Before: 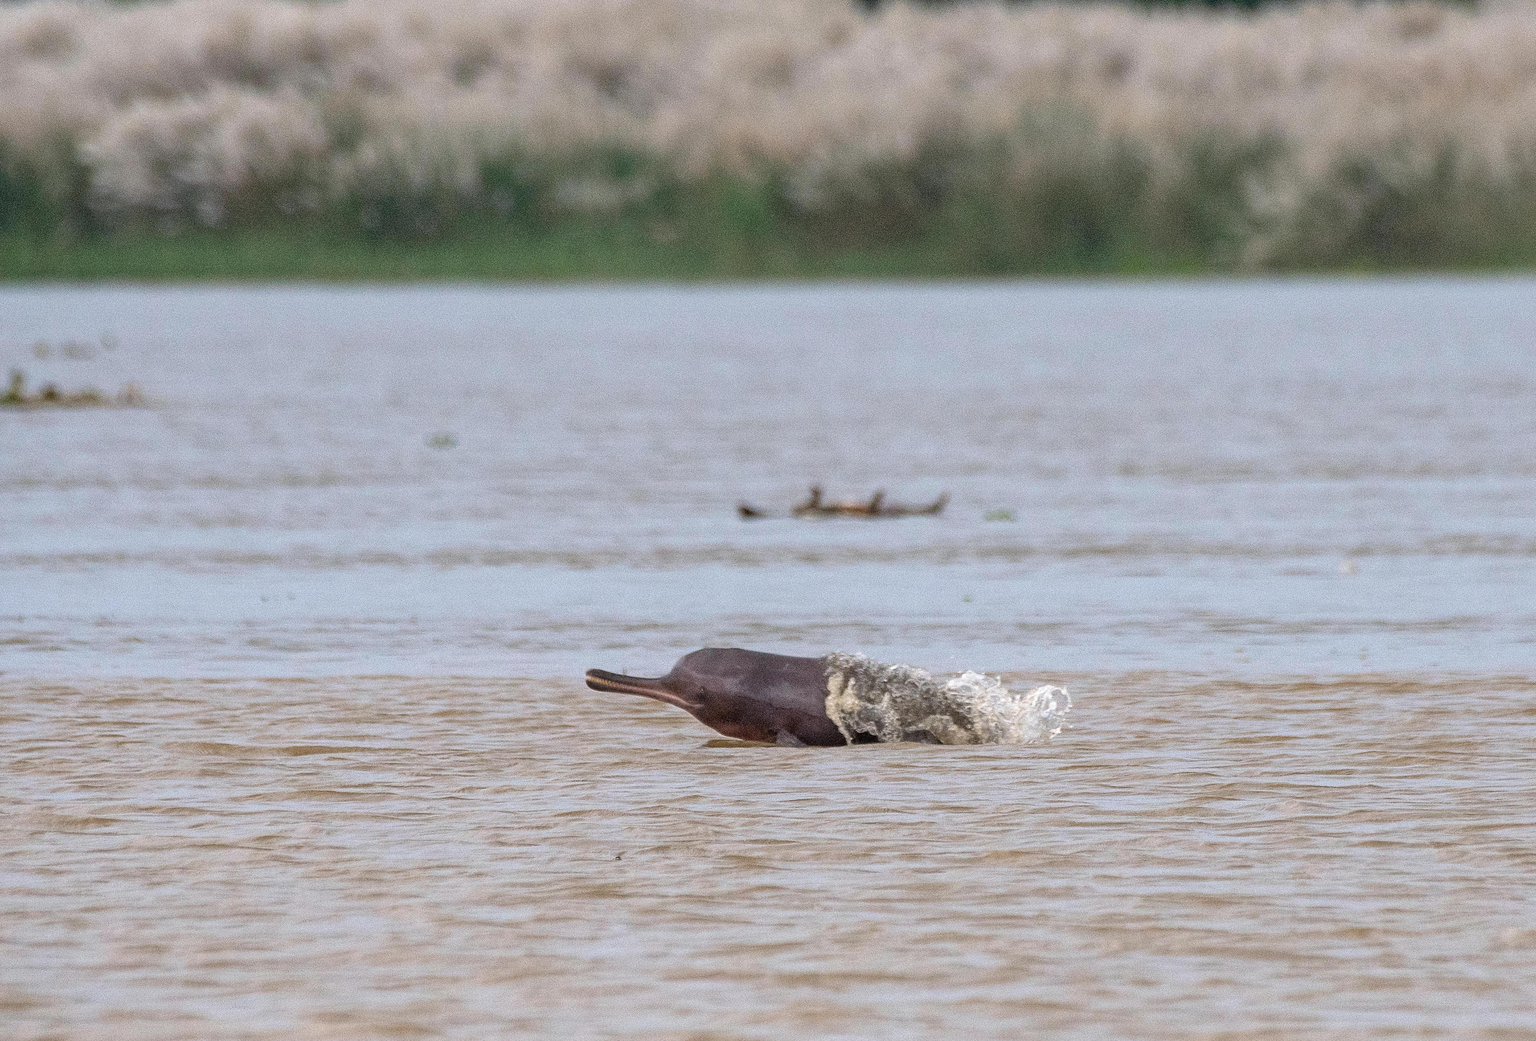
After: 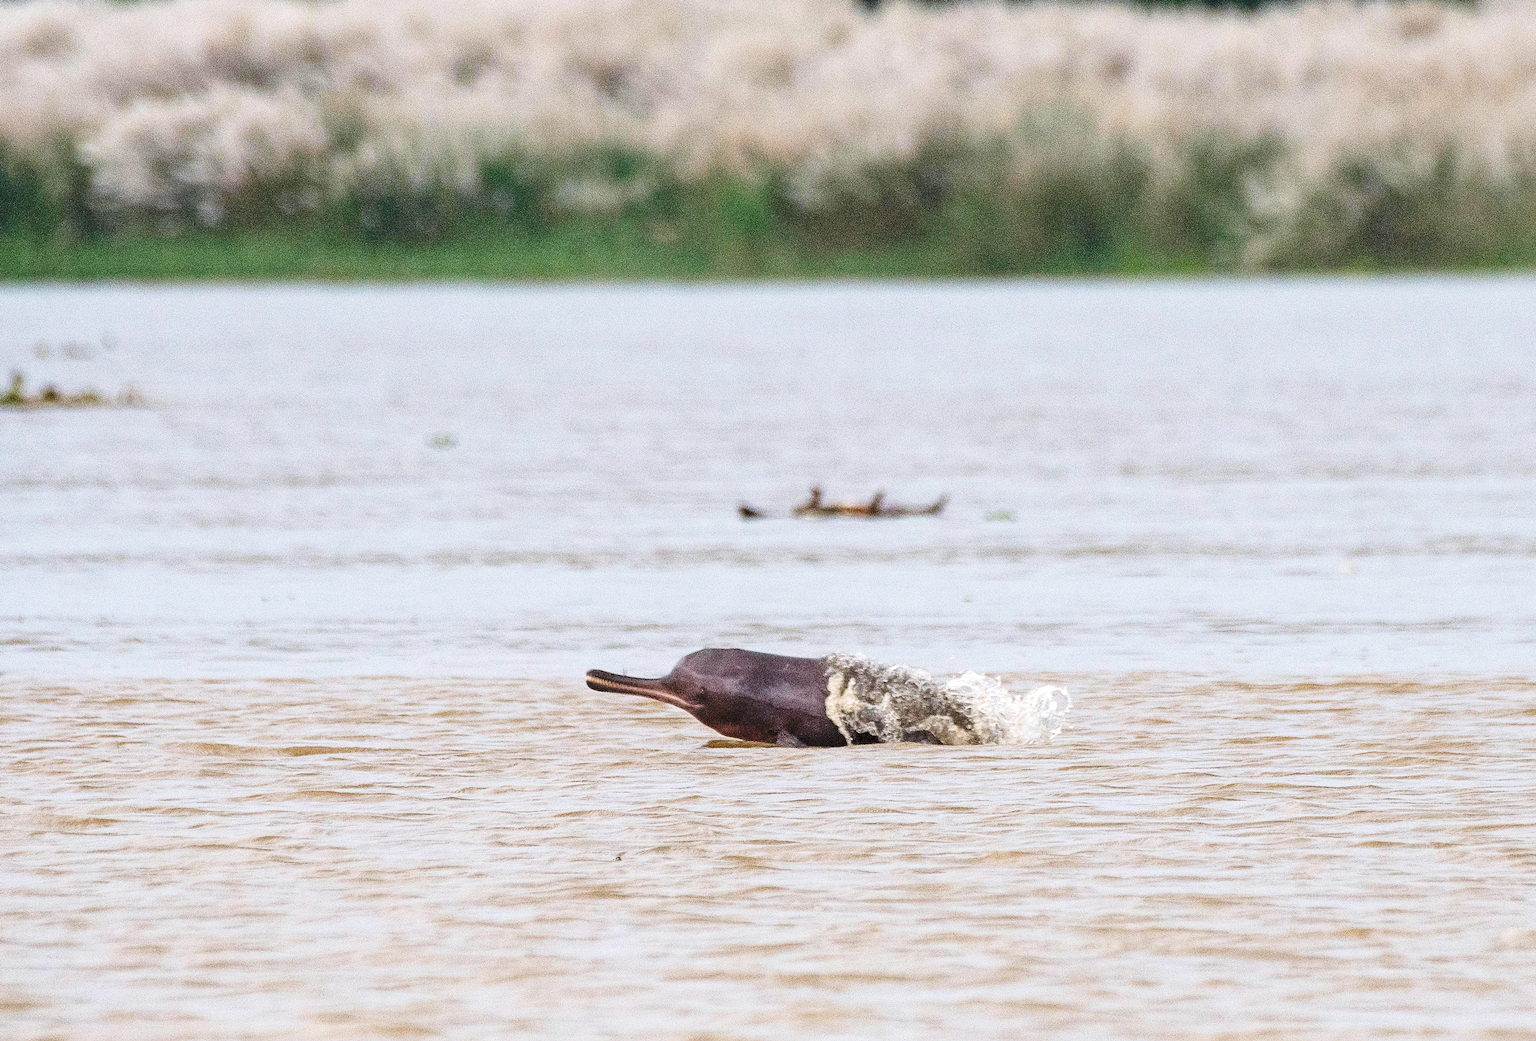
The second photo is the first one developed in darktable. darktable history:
exposure: black level correction 0.005, exposure 0.274 EV, compensate highlight preservation false
tone curve: curves: ch0 [(0, 0) (0.003, 0.108) (0.011, 0.108) (0.025, 0.108) (0.044, 0.113) (0.069, 0.113) (0.1, 0.121) (0.136, 0.136) (0.177, 0.16) (0.224, 0.192) (0.277, 0.246) (0.335, 0.324) (0.399, 0.419) (0.468, 0.518) (0.543, 0.622) (0.623, 0.721) (0.709, 0.815) (0.801, 0.893) (0.898, 0.949) (1, 1)], preserve colors none
